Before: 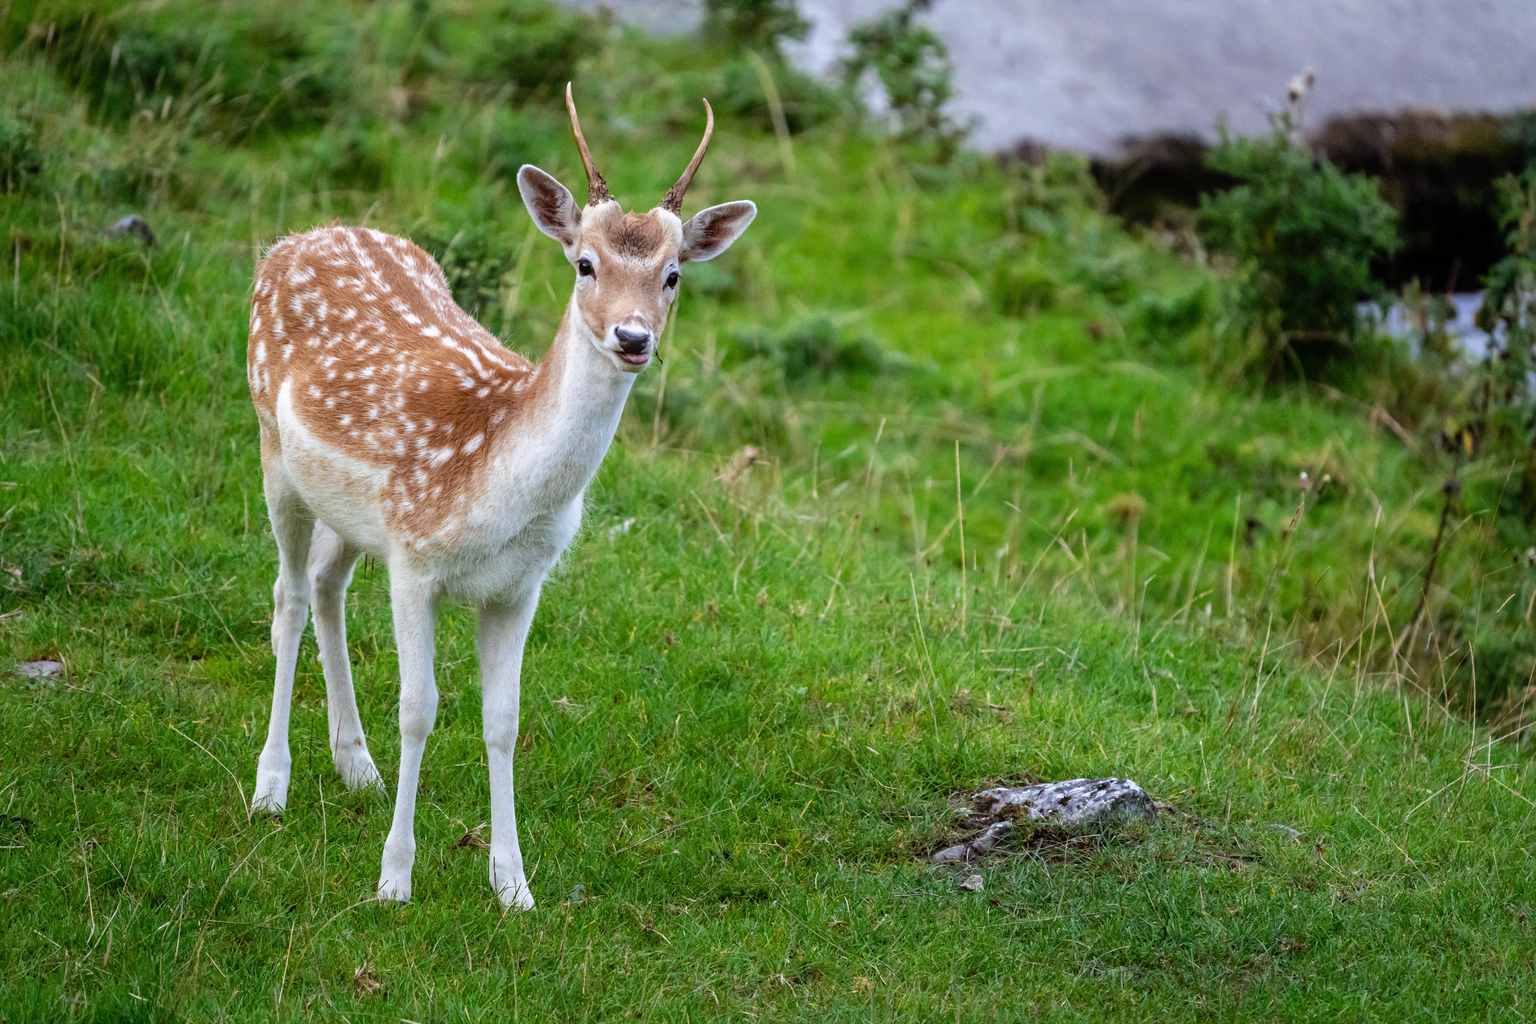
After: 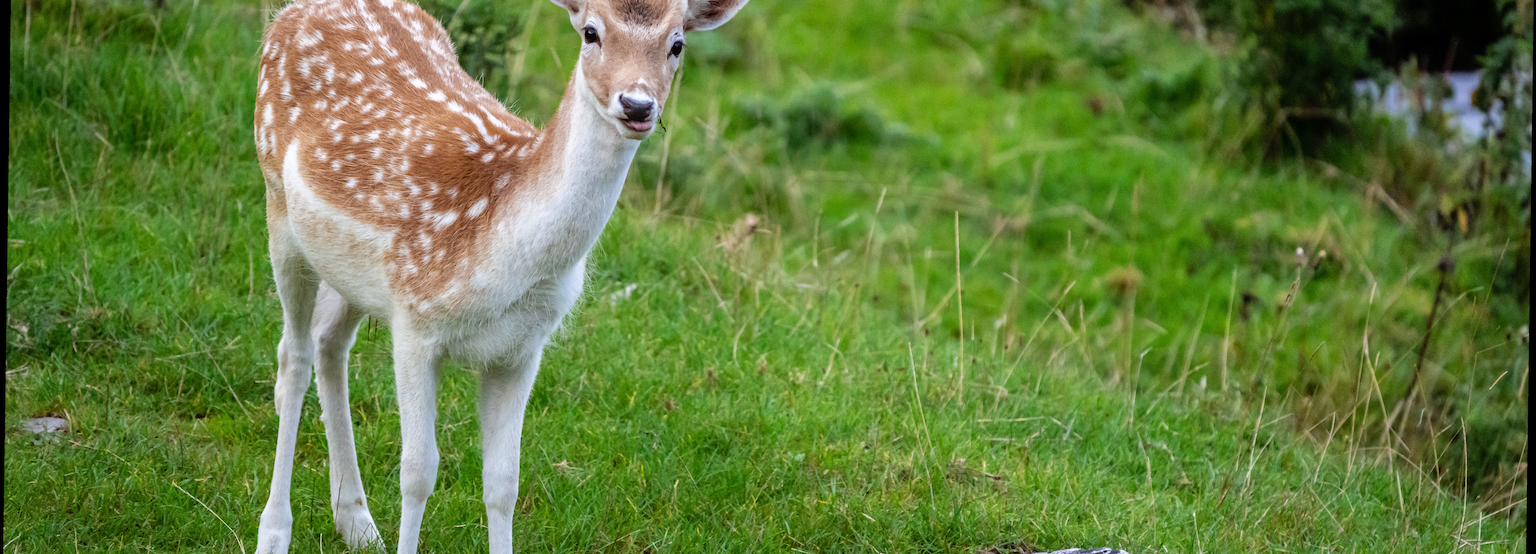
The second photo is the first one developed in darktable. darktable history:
crop and rotate: top 23.043%, bottom 23.437%
vignetting: fall-off start 116.67%, fall-off radius 59.26%, brightness -0.31, saturation -0.056
rotate and perspective: rotation 0.8°, automatic cropping off
